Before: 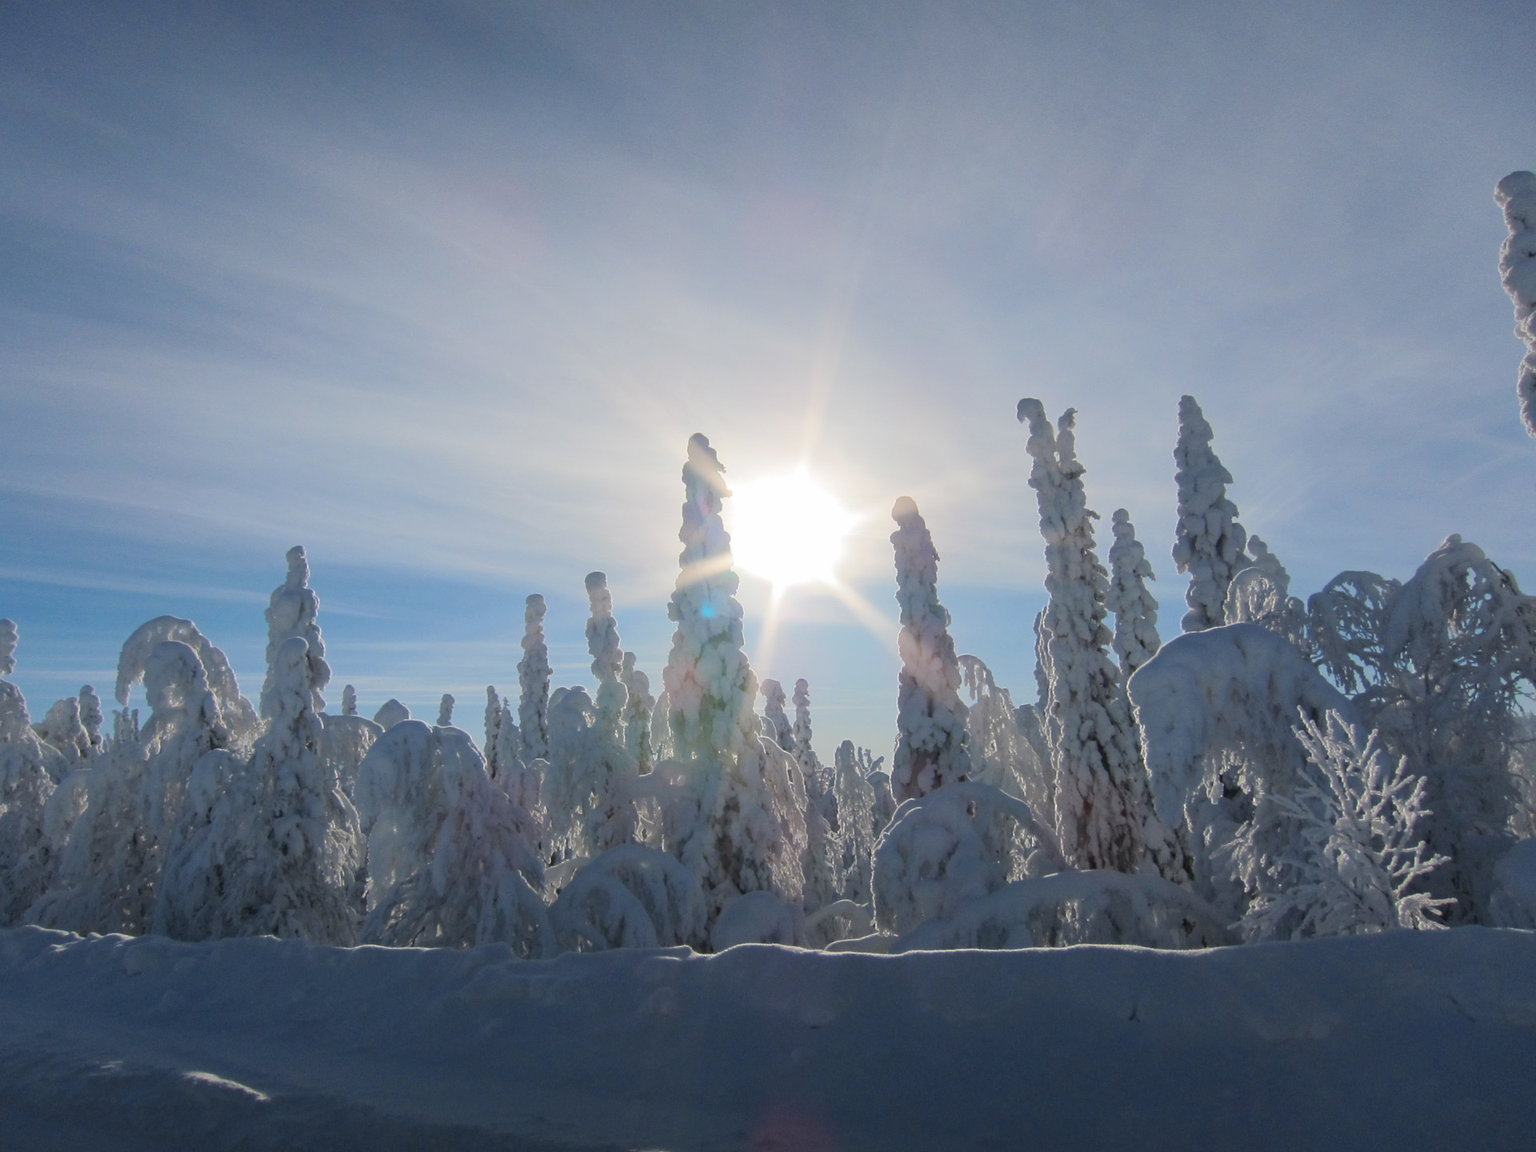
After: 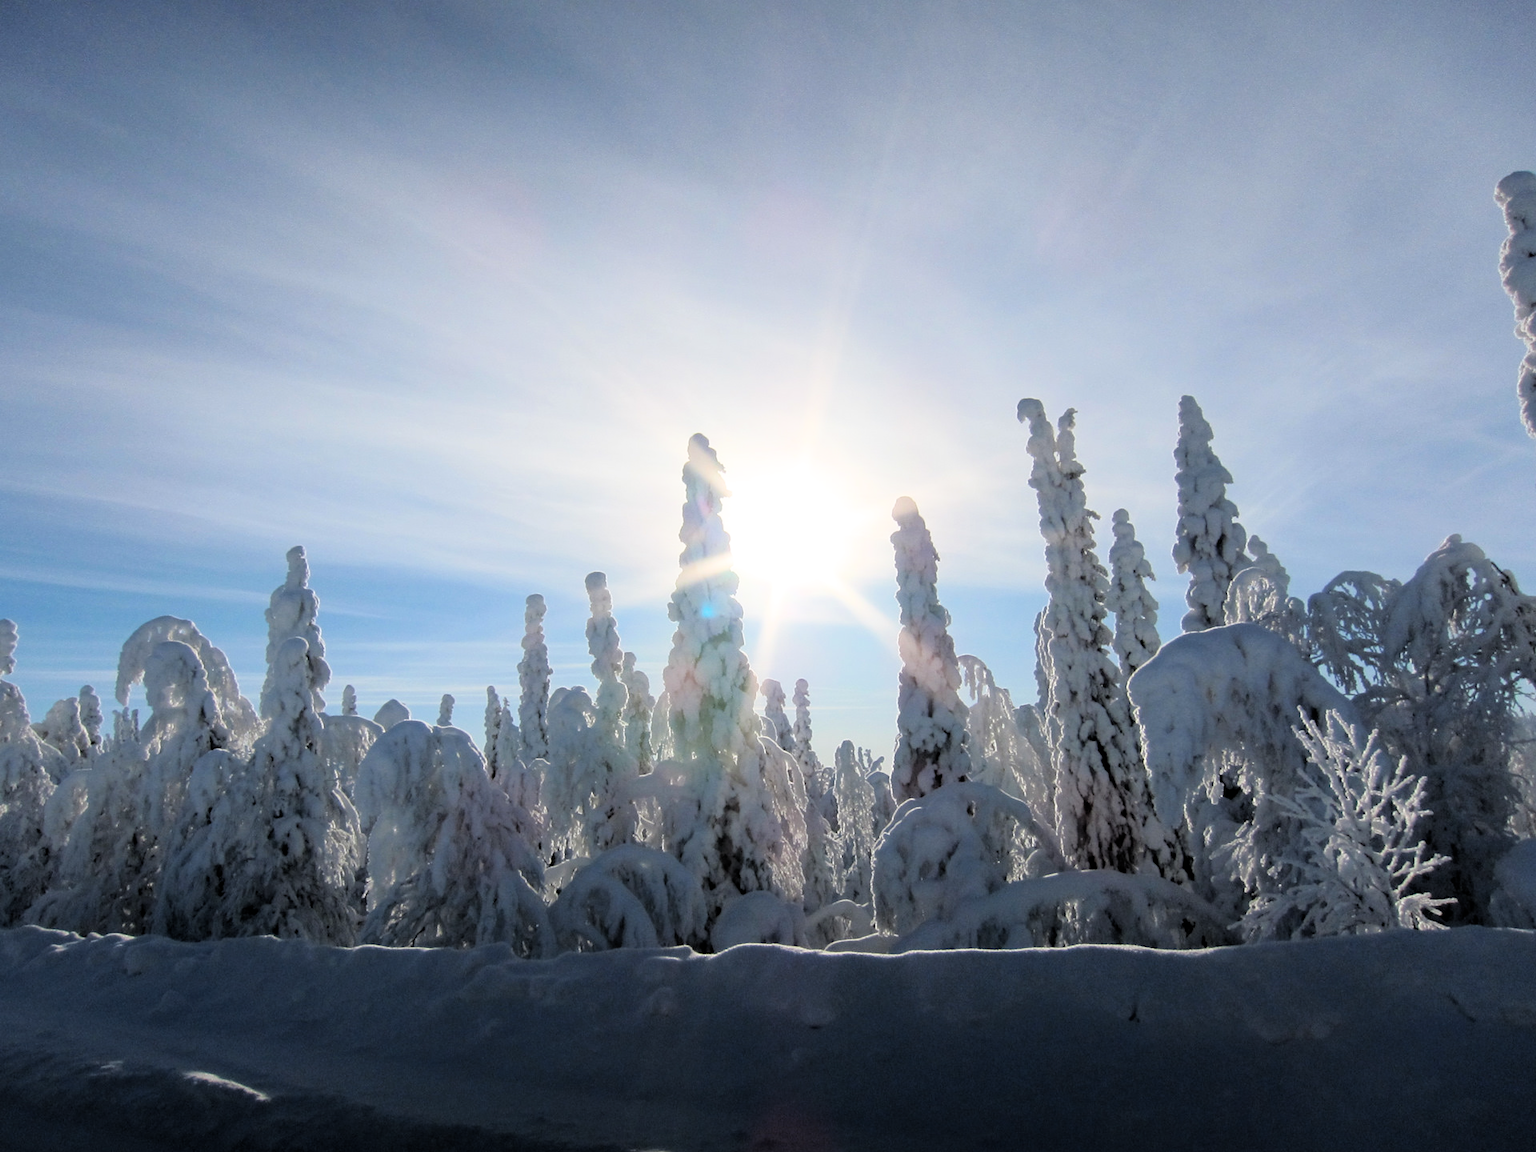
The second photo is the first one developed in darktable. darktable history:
filmic rgb: black relative exposure -3.72 EV, white relative exposure 2.77 EV, dynamic range scaling -5.53%, hardness 3.05
tone equalizer: -8 EV -0.394 EV, -7 EV -0.419 EV, -6 EV -0.305 EV, -5 EV -0.201 EV, -3 EV 0.202 EV, -2 EV 0.339 EV, -1 EV 0.377 EV, +0 EV 0.42 EV, mask exposure compensation -0.494 EV
